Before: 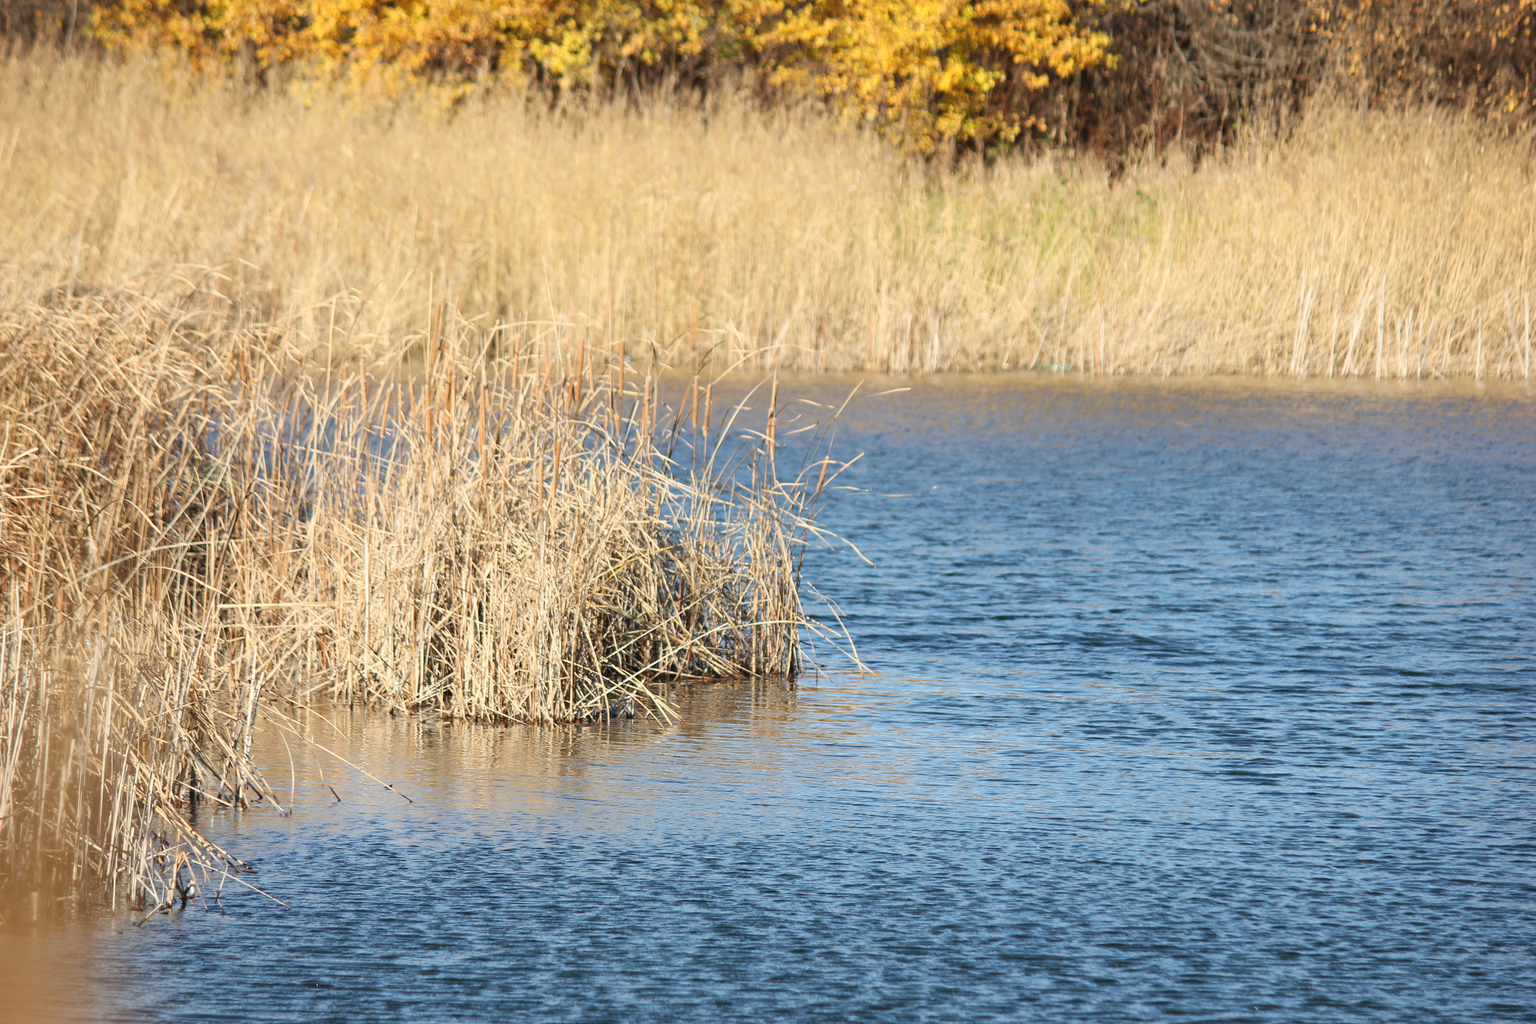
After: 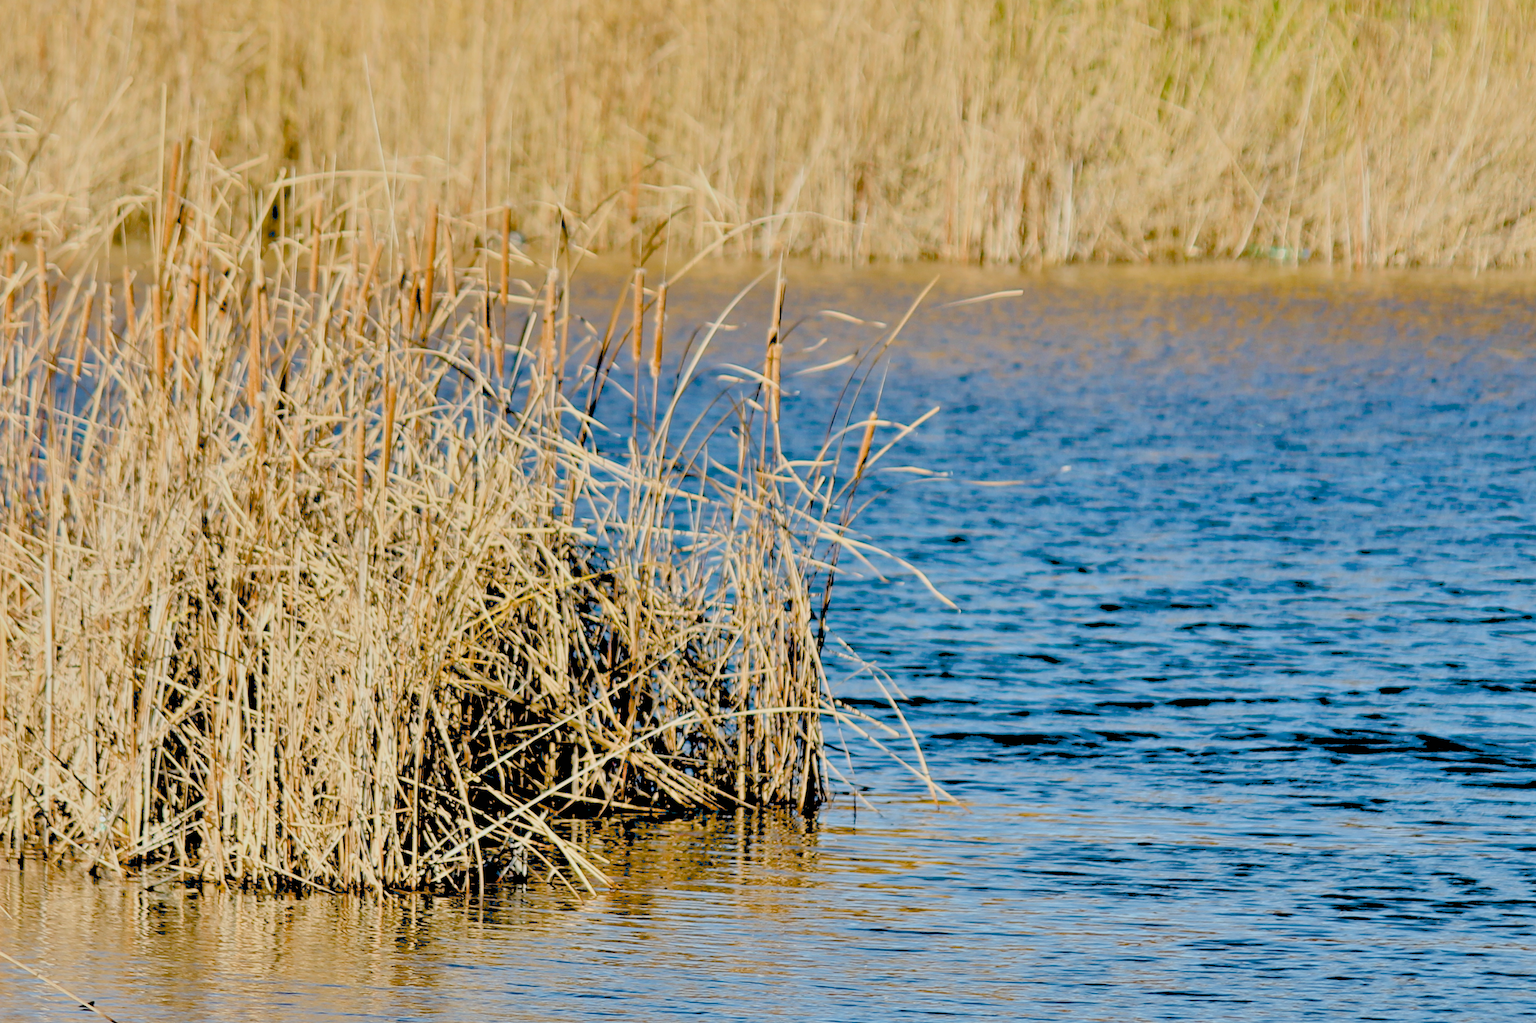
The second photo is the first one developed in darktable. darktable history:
shadows and highlights: shadows 49, highlights -41, soften with gaussian
crop and rotate: left 22.13%, top 22.054%, right 22.026%, bottom 22.102%
tone equalizer: -7 EV 0.15 EV, -6 EV 0.6 EV, -5 EV 1.15 EV, -4 EV 1.33 EV, -3 EV 1.15 EV, -2 EV 0.6 EV, -1 EV 0.15 EV, mask exposure compensation -0.5 EV
exposure: black level correction 0.1, exposure -0.092 EV, compensate highlight preservation false
filmic rgb: hardness 4.17
